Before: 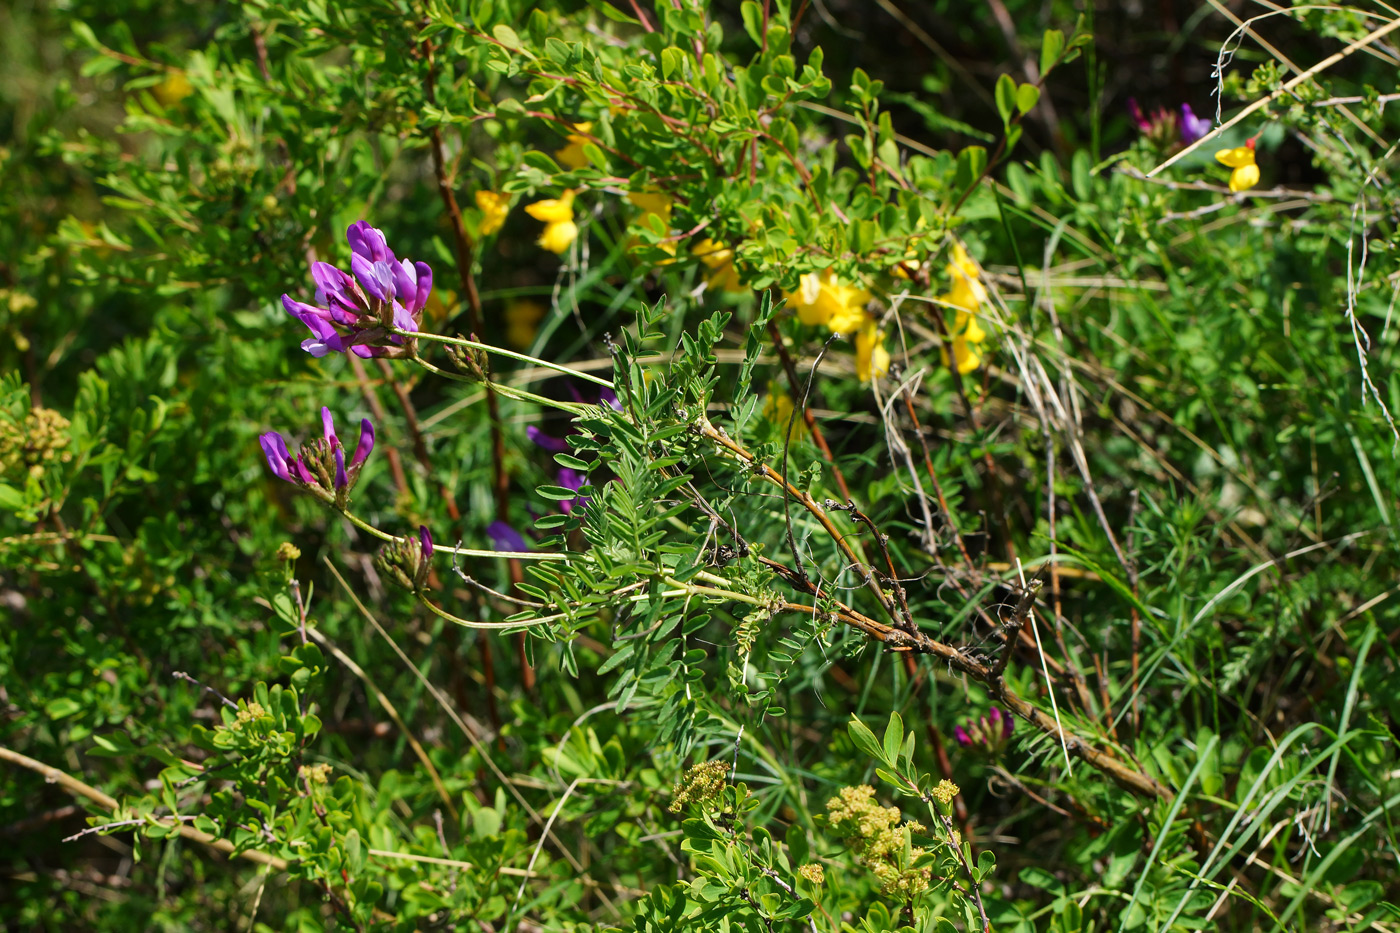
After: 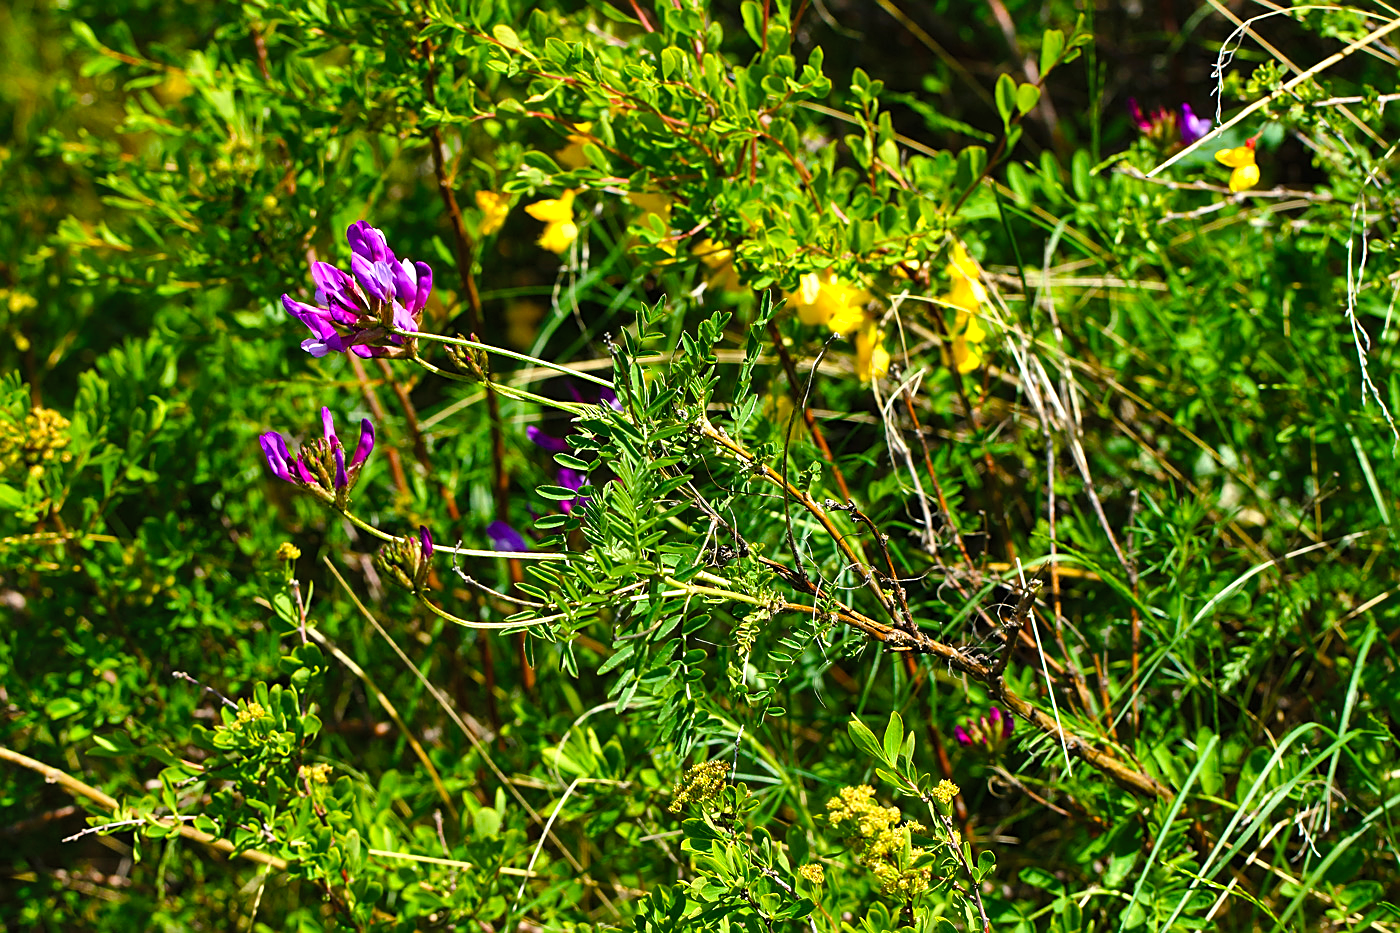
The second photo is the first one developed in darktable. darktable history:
sharpen: on, module defaults
shadows and highlights: soften with gaussian
contrast brightness saturation: contrast 0.032, brightness 0.064, saturation 0.125
color balance rgb: highlights gain › chroma 0.105%, highlights gain › hue 331.25°, perceptual saturation grading › global saturation 0.811%, perceptual saturation grading › mid-tones 6.115%, perceptual saturation grading › shadows 71.347%, perceptual brilliance grading › global brilliance 15.226%, perceptual brilliance grading › shadows -34.464%, global vibrance 14.938%
